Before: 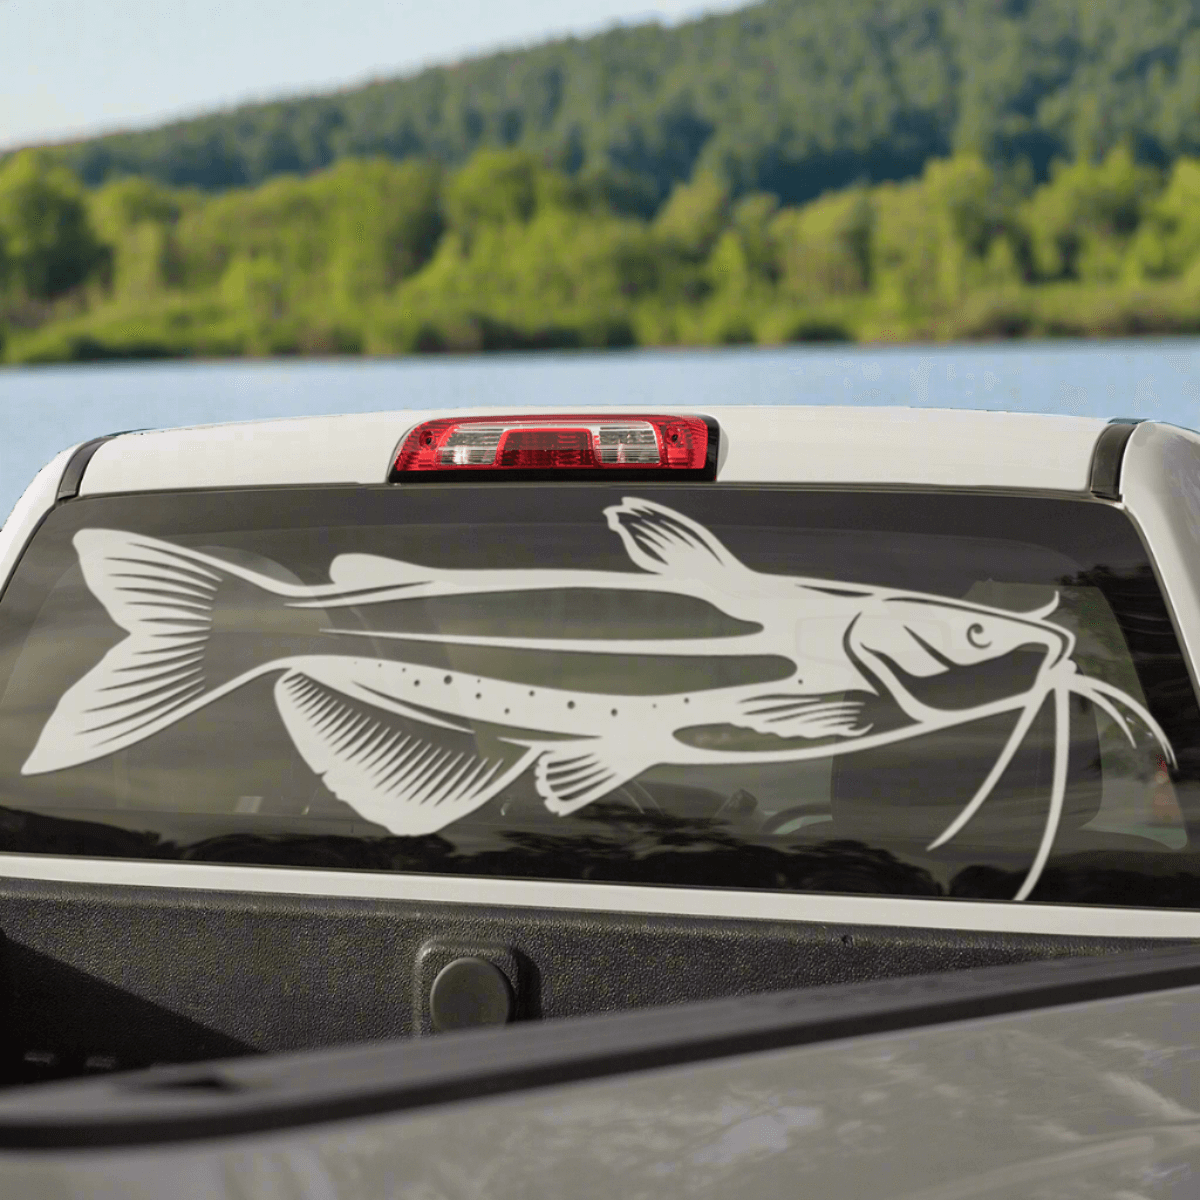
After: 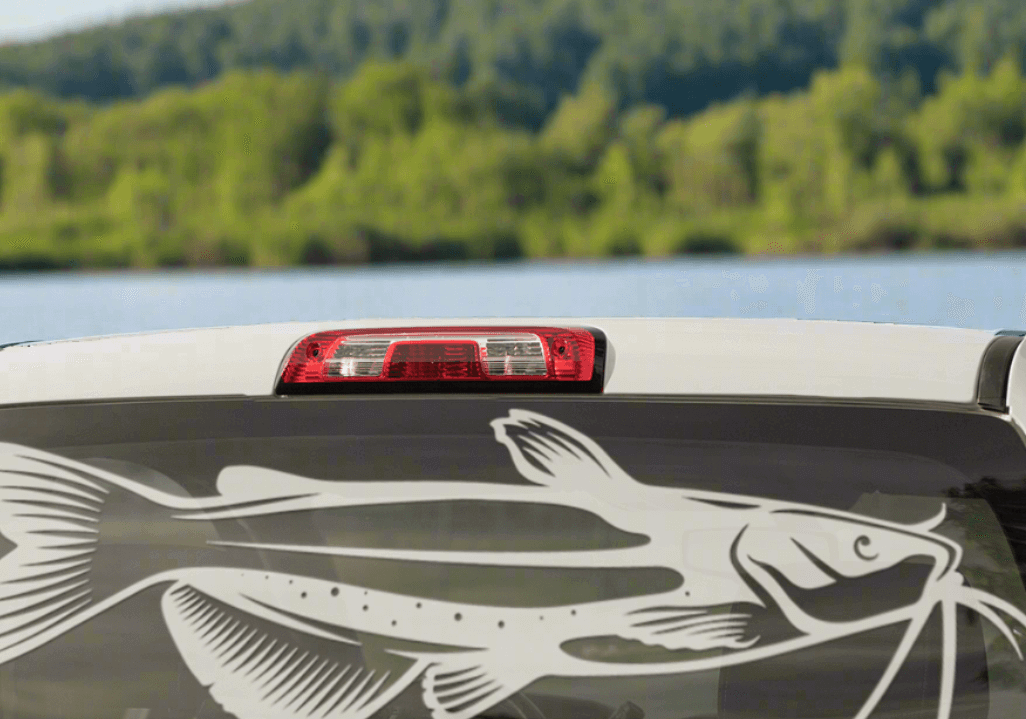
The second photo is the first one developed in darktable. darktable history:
crop and rotate: left 9.431%, top 7.354%, right 5.023%, bottom 32.718%
